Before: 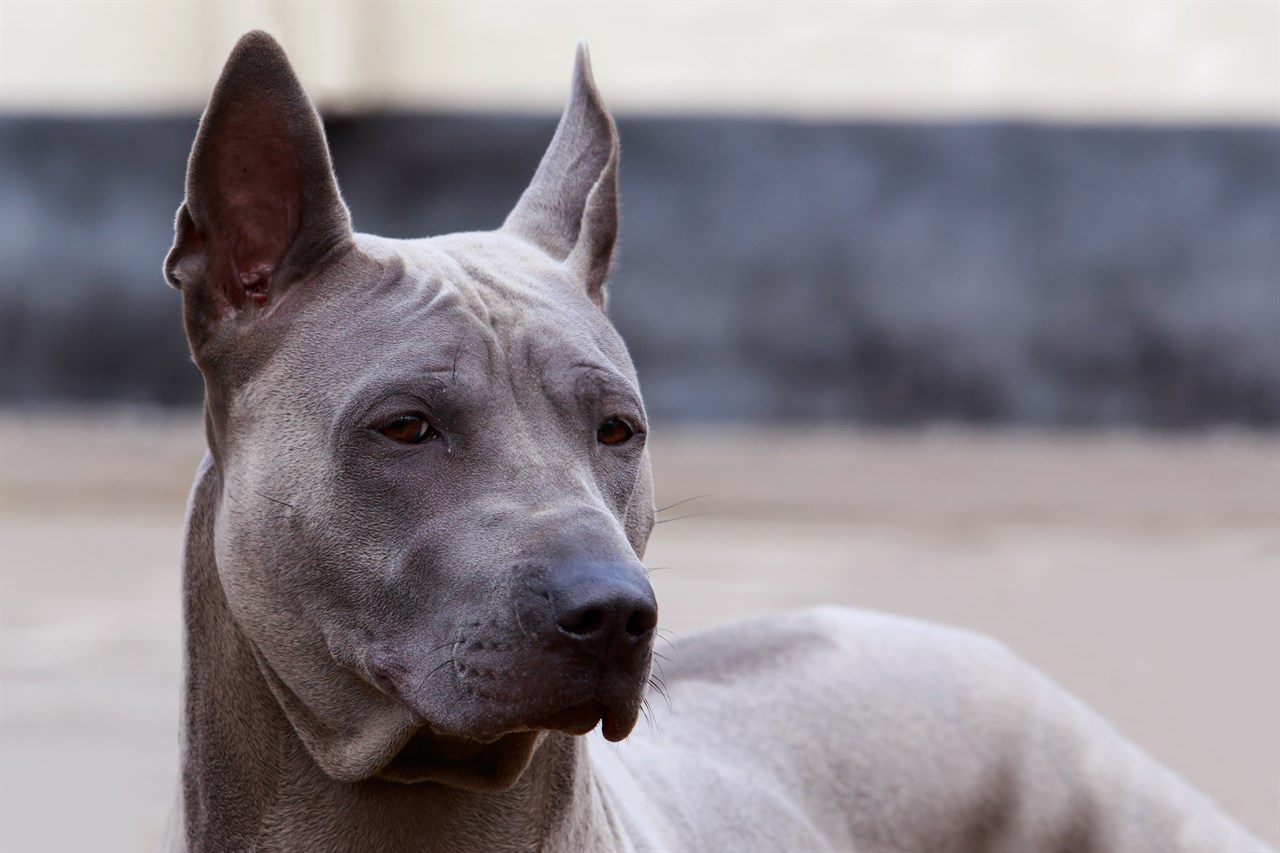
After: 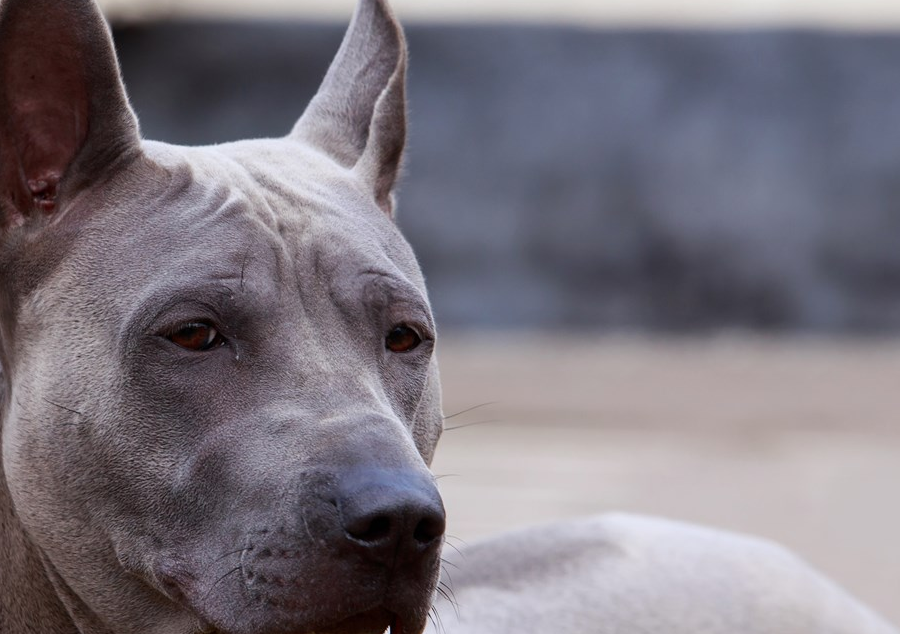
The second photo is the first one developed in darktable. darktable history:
crop and rotate: left 16.619%, top 10.974%, right 13.013%, bottom 14.637%
